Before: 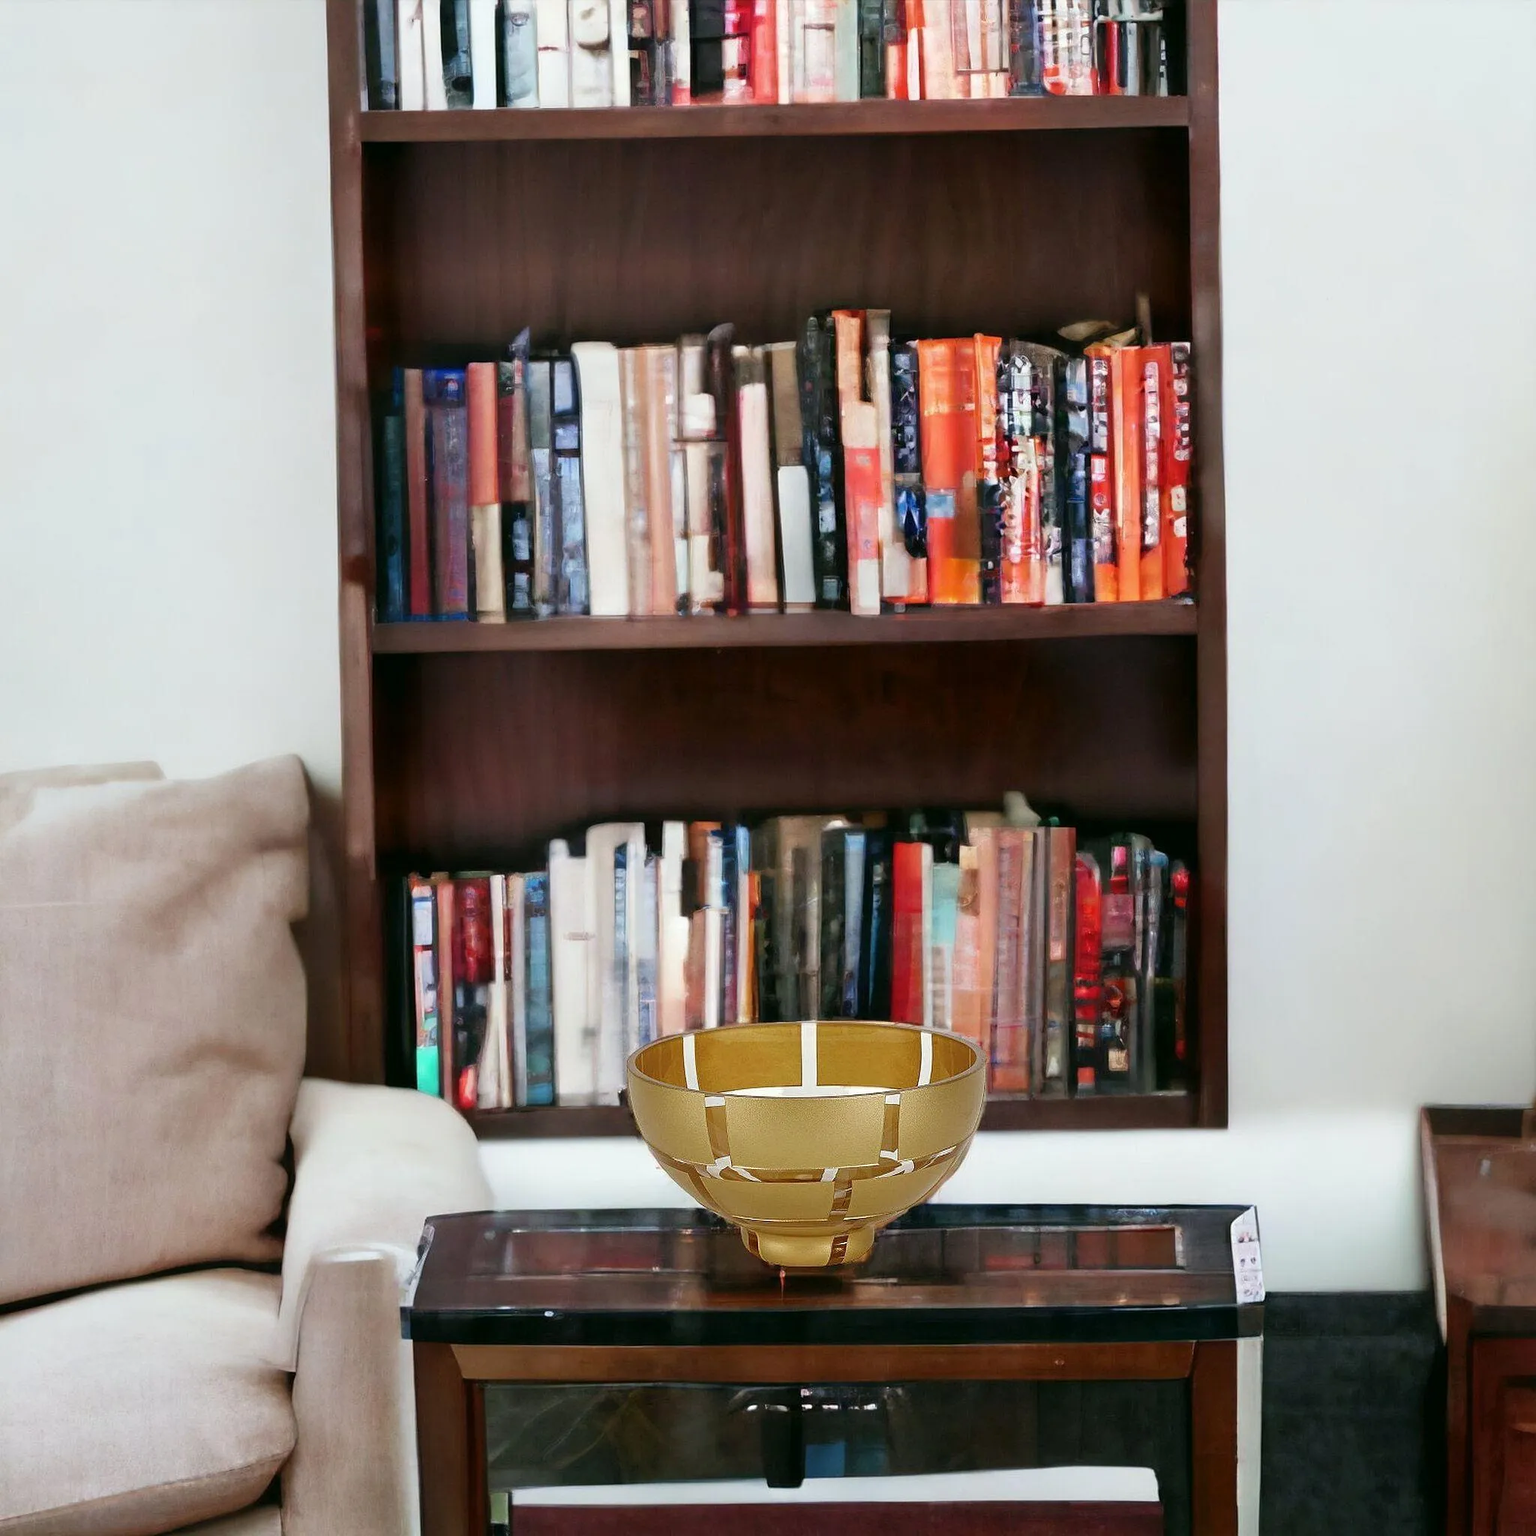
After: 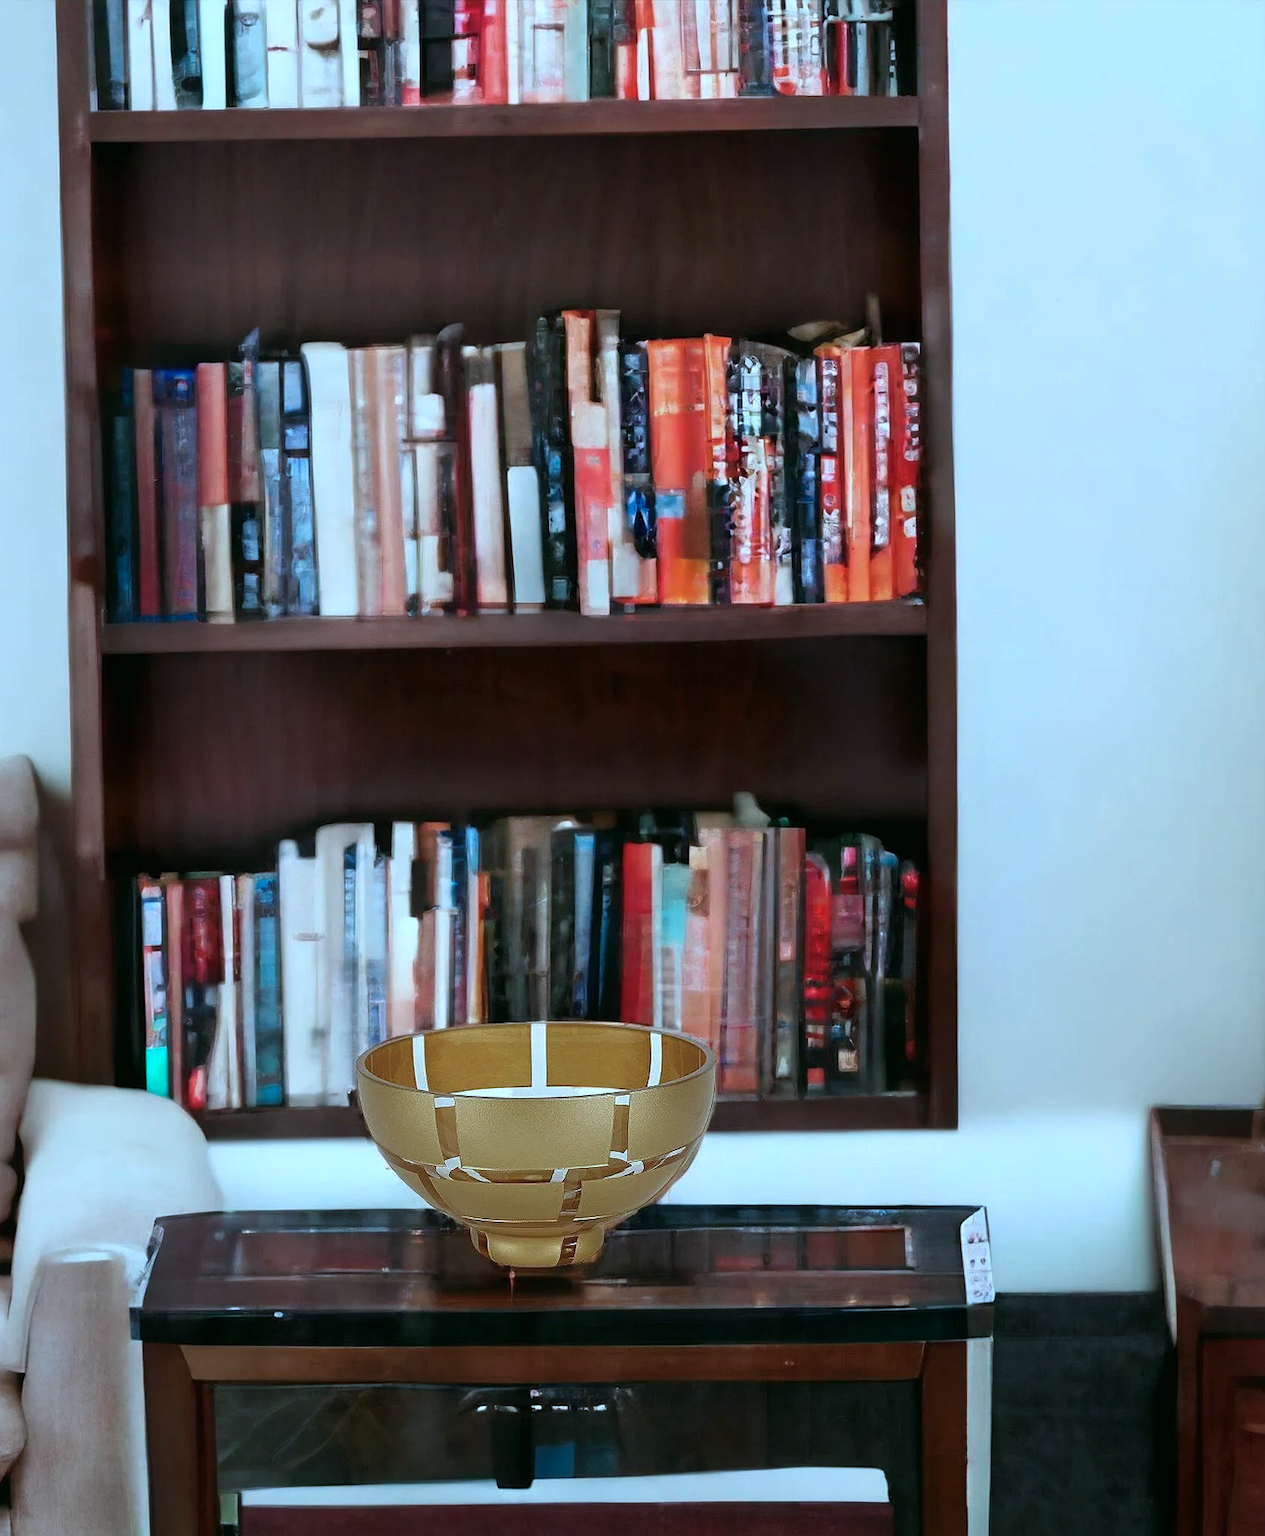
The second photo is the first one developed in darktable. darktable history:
crop: left 17.668%, bottom 0.025%
color correction: highlights a* -9.81, highlights b* -21.39
tone curve: curves: ch0 [(0, 0) (0.8, 0.757) (1, 1)], preserve colors none
